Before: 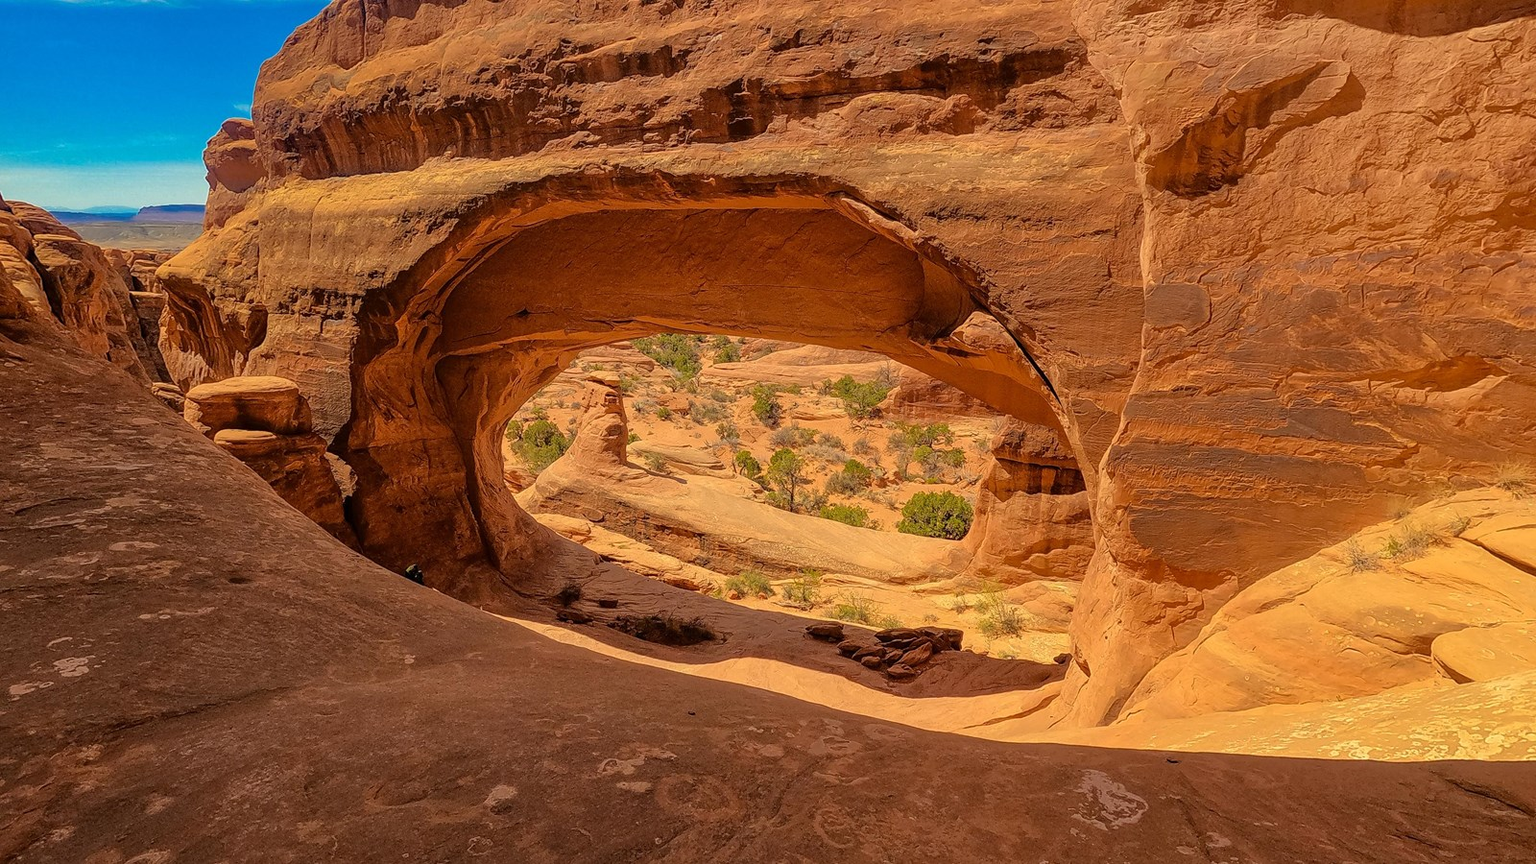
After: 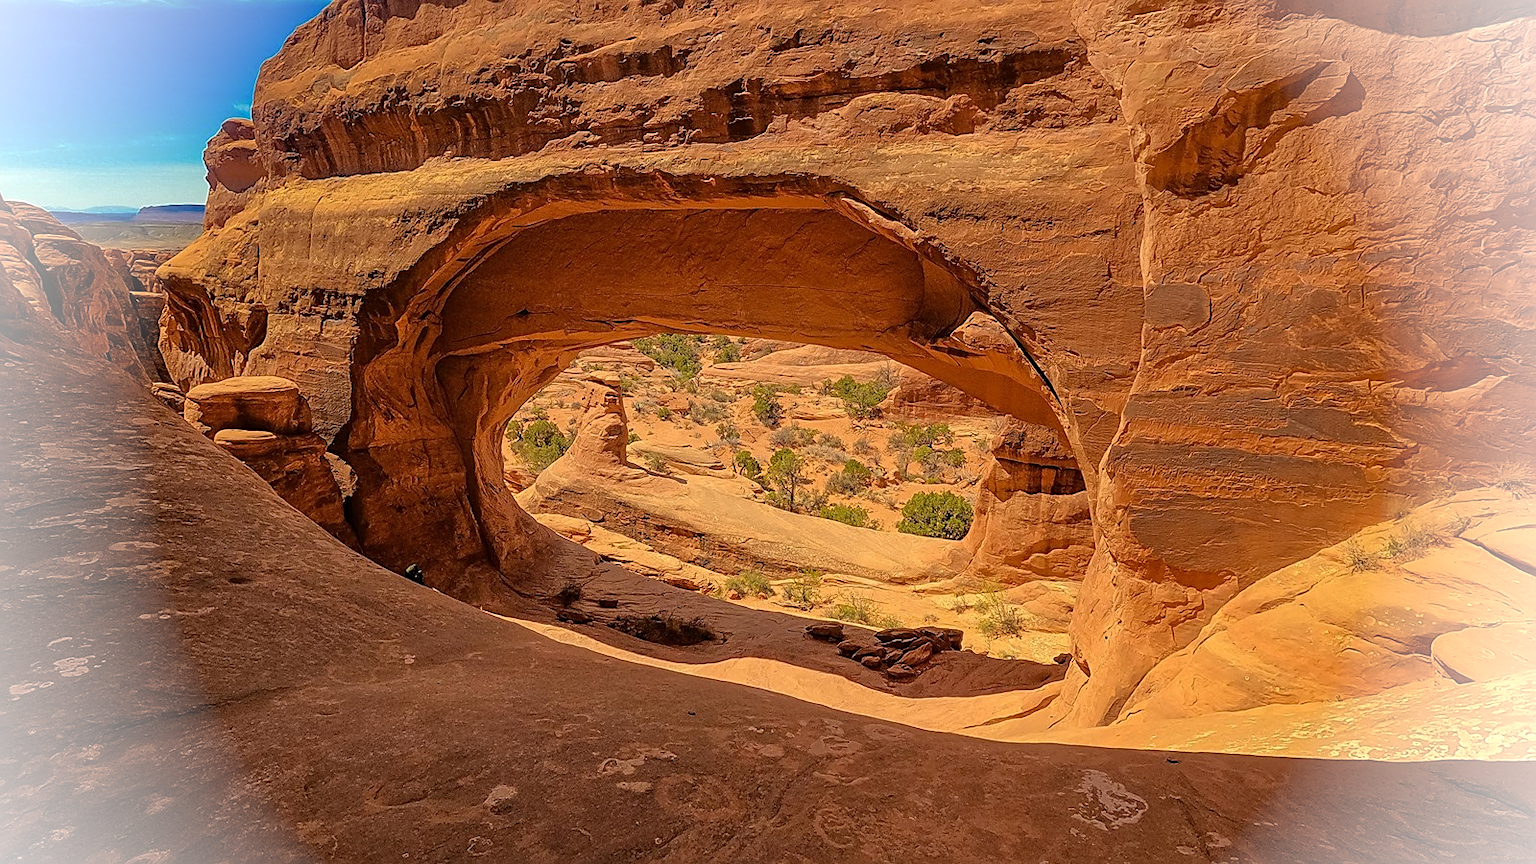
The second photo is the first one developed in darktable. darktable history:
sharpen: on, module defaults
vignetting: fall-off radius 60.9%, brightness 0.996, saturation -0.49
